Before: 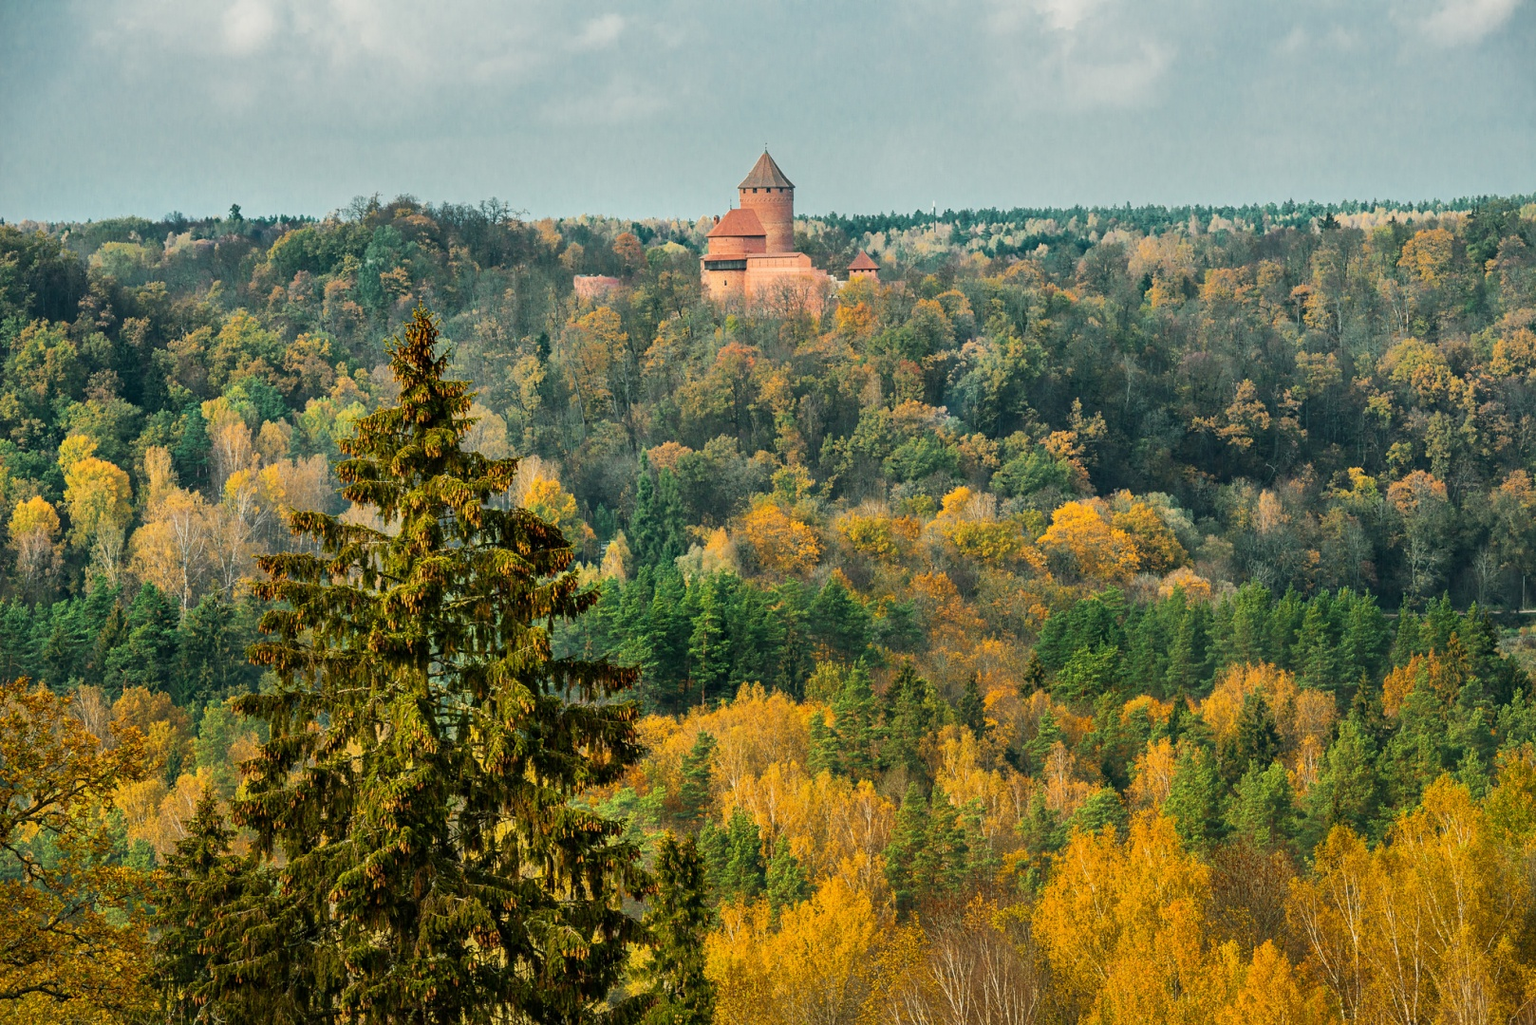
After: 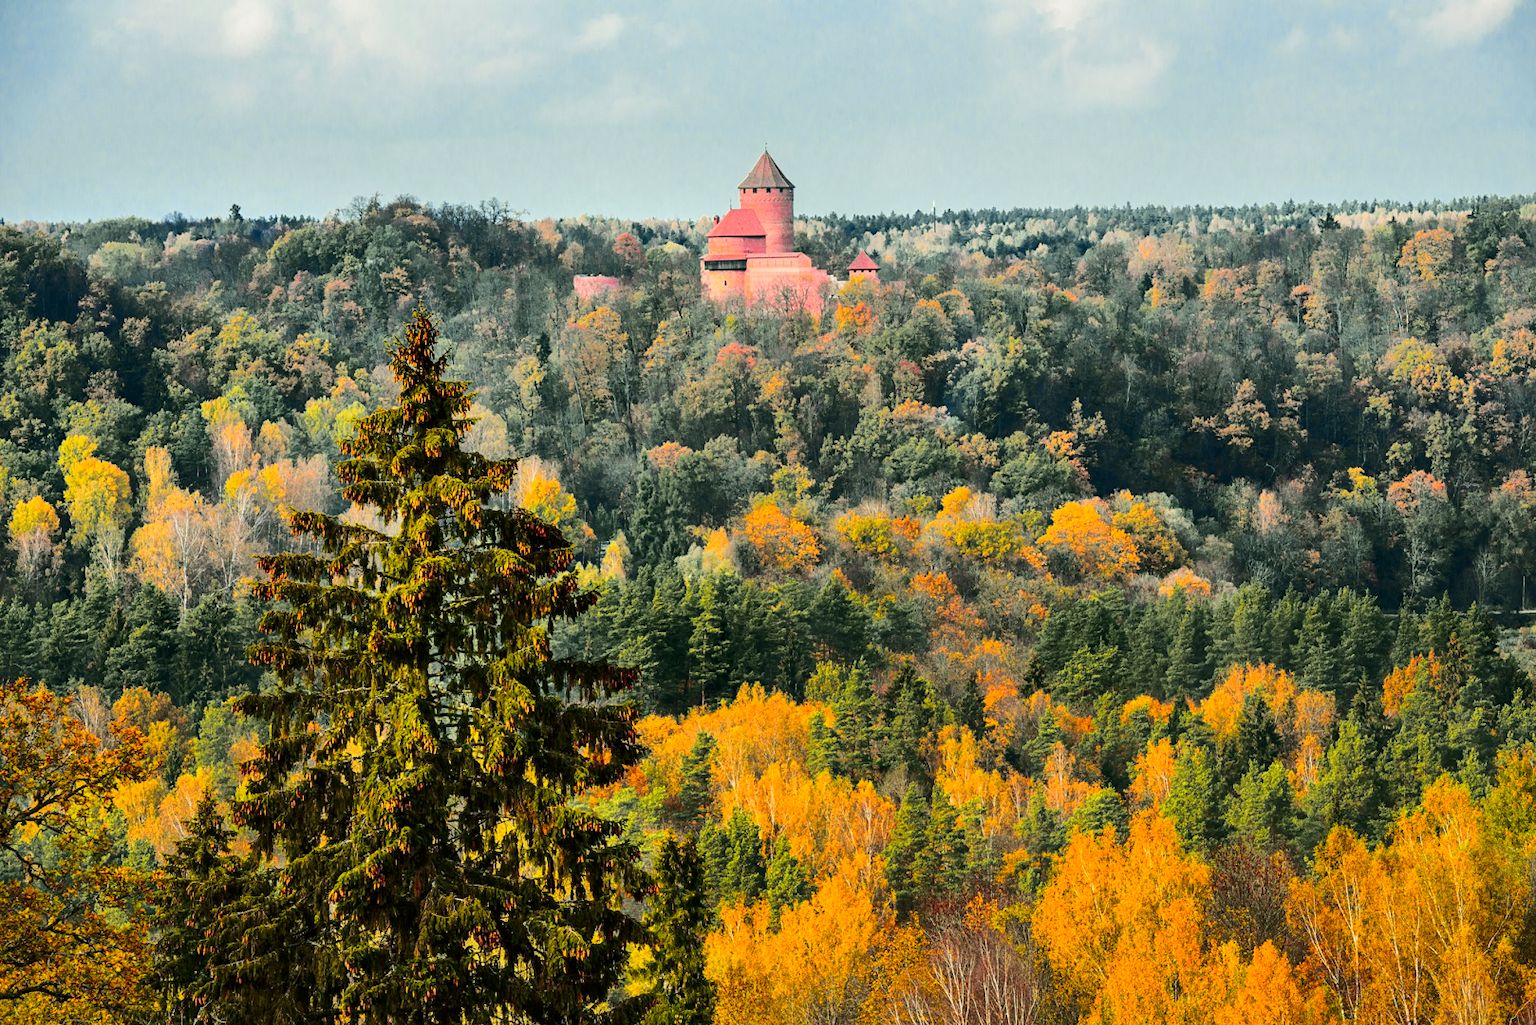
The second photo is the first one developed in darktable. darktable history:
tone curve: curves: ch0 [(0, 0) (0.23, 0.189) (0.486, 0.52) (0.822, 0.825) (0.994, 0.955)]; ch1 [(0, 0) (0.226, 0.261) (0.379, 0.442) (0.469, 0.468) (0.495, 0.498) (0.514, 0.509) (0.561, 0.603) (0.59, 0.656) (1, 1)]; ch2 [(0, 0) (0.269, 0.299) (0.459, 0.43) (0.498, 0.5) (0.523, 0.52) (0.586, 0.569) (0.635, 0.617) (0.659, 0.681) (0.718, 0.764) (1, 1)], color space Lab, independent channels, preserve colors none
tone equalizer: -8 EV -0.447 EV, -7 EV -0.39 EV, -6 EV -0.313 EV, -5 EV -0.256 EV, -3 EV 0.21 EV, -2 EV 0.329 EV, -1 EV 0.371 EV, +0 EV 0.399 EV, edges refinement/feathering 500, mask exposure compensation -1.57 EV, preserve details no
